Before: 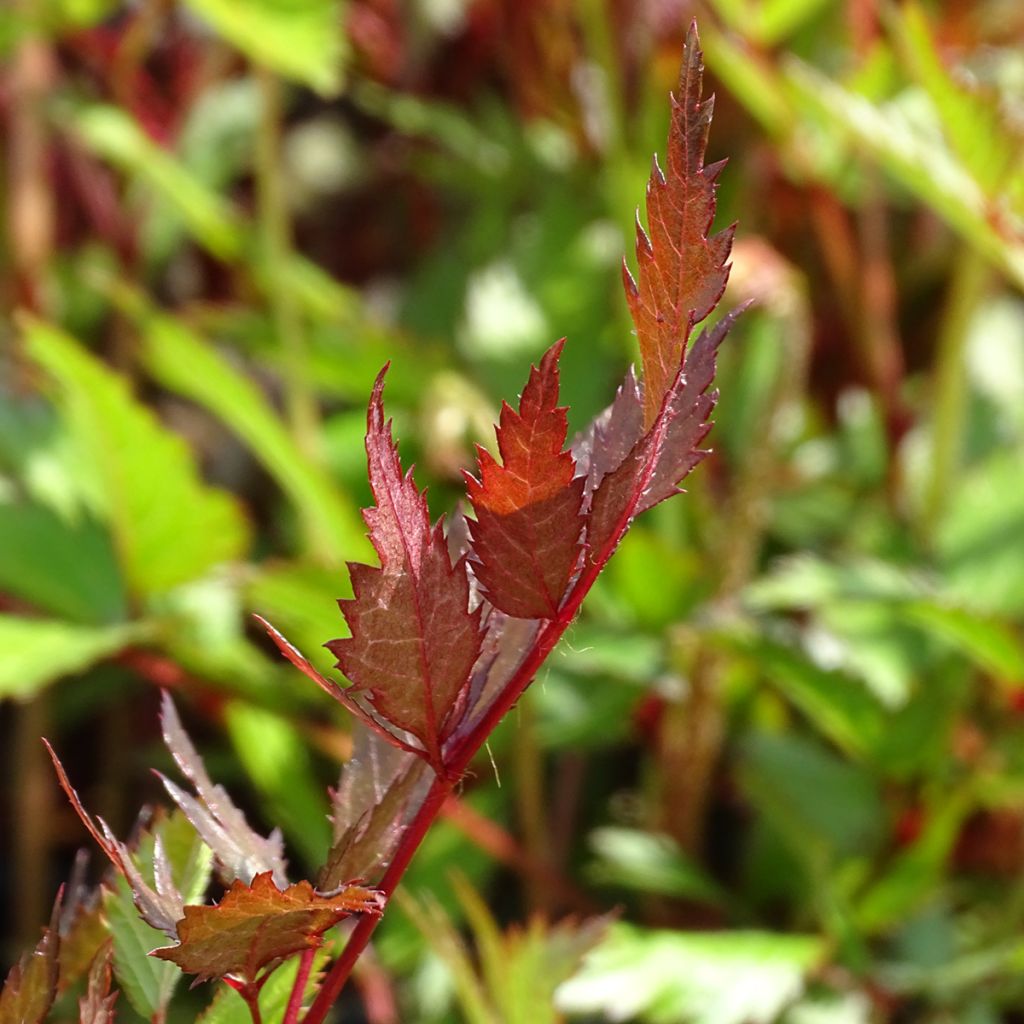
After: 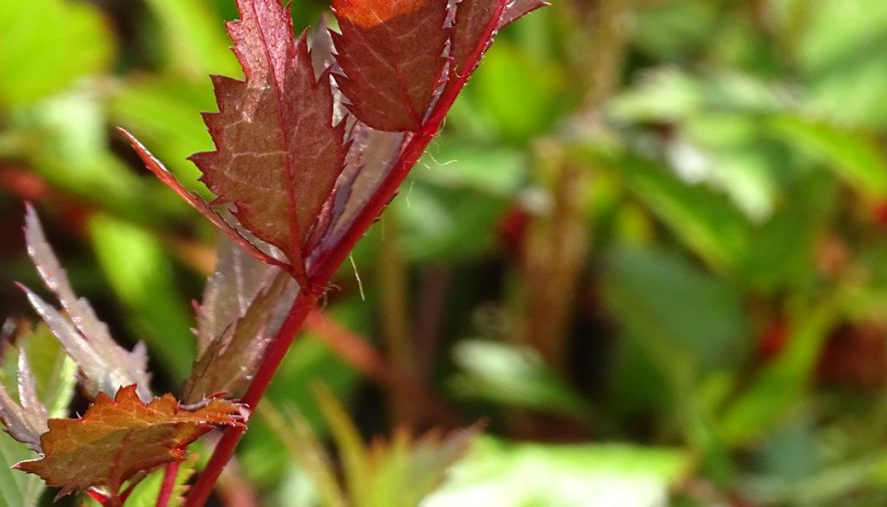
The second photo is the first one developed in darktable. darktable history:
crop and rotate: left 13.286%, top 47.632%, bottom 2.809%
